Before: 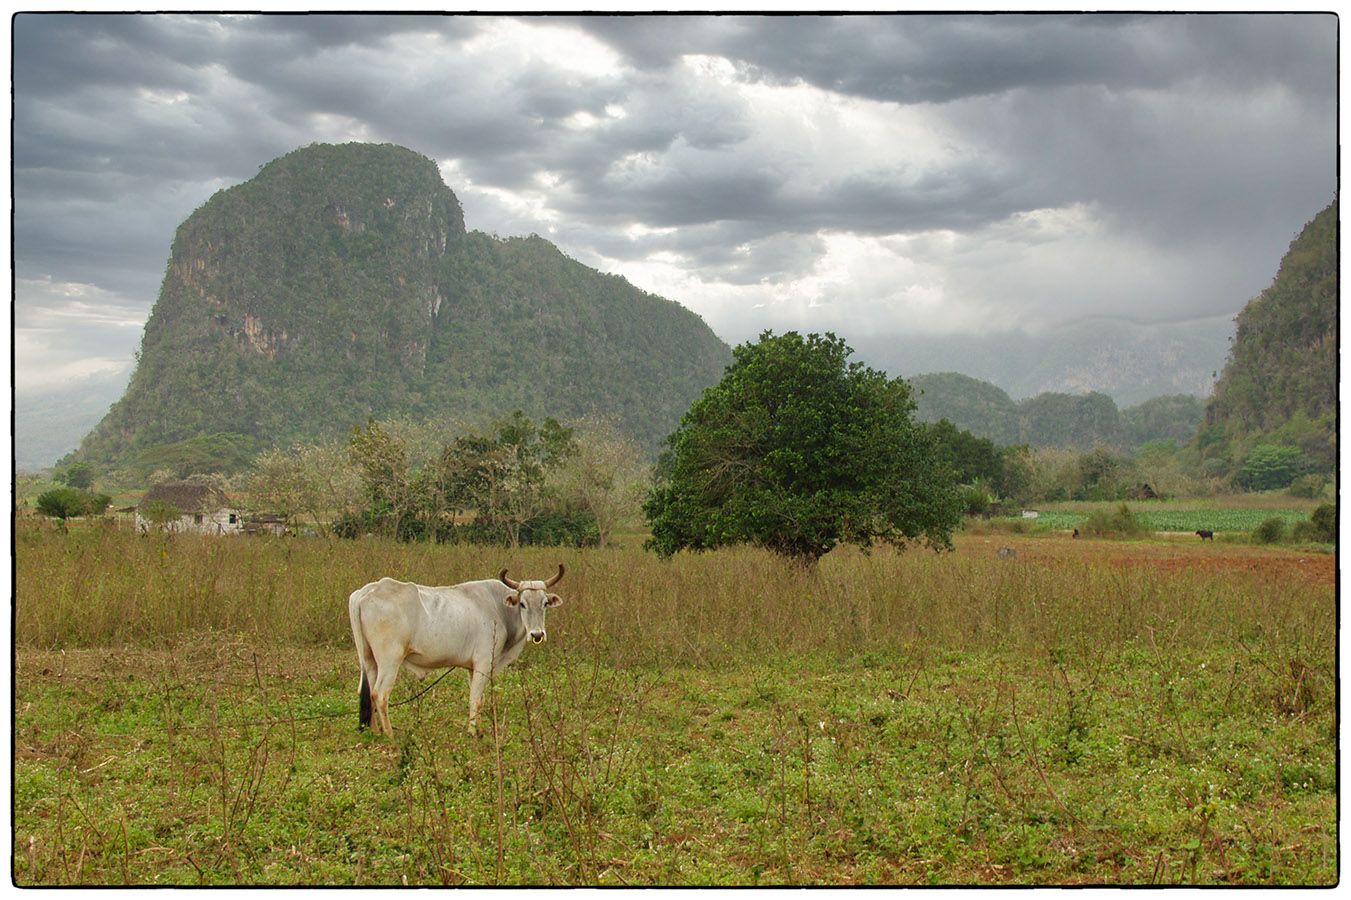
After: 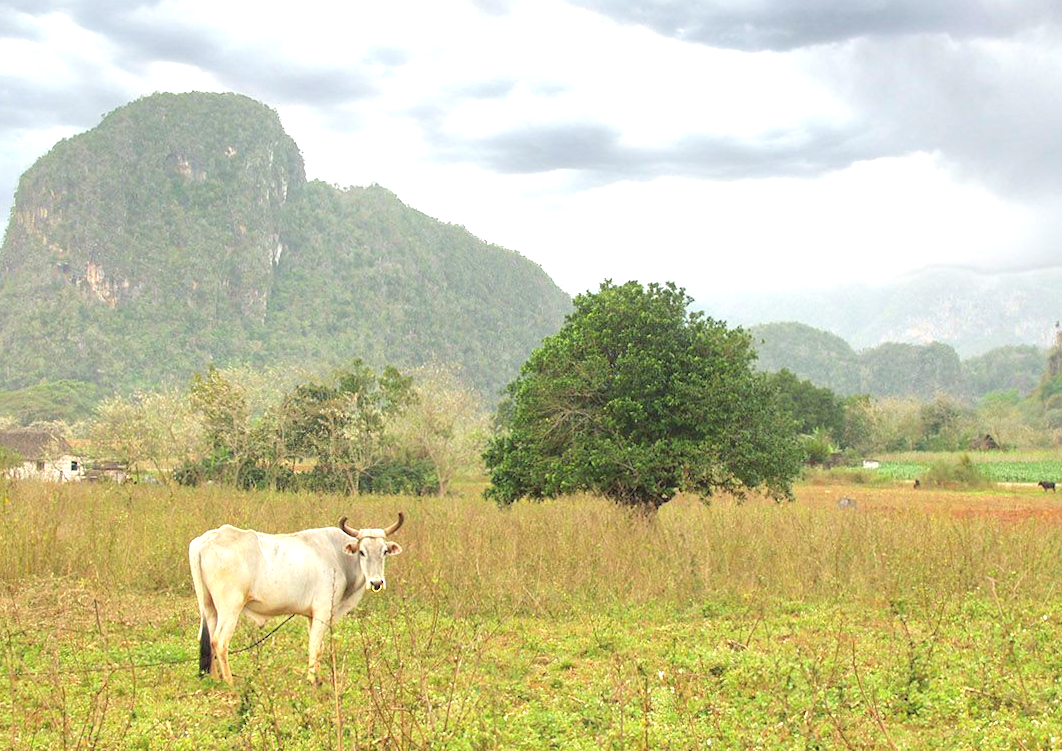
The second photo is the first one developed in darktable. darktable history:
contrast brightness saturation: brightness 0.13
crop: left 11.225%, top 5.381%, right 9.565%, bottom 10.314%
rotate and perspective: rotation 0.192°, lens shift (horizontal) -0.015, crop left 0.005, crop right 0.996, crop top 0.006, crop bottom 0.99
exposure: black level correction 0, exposure 1.2 EV, compensate exposure bias true, compensate highlight preservation false
